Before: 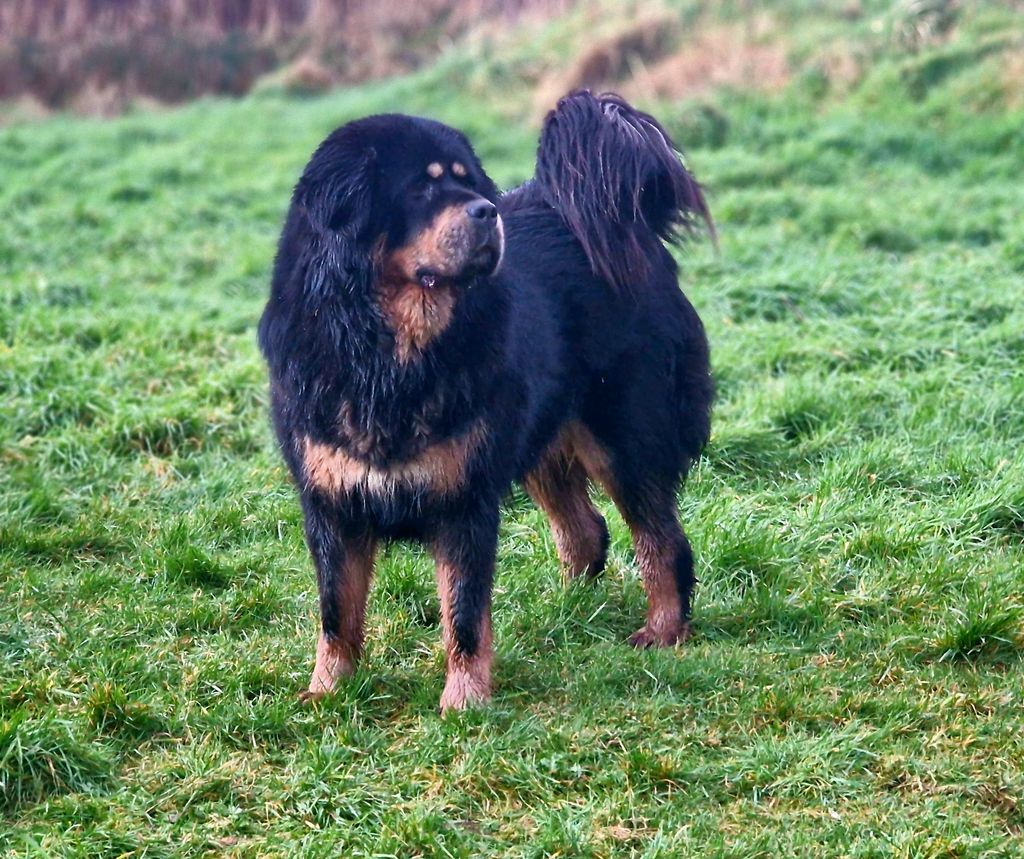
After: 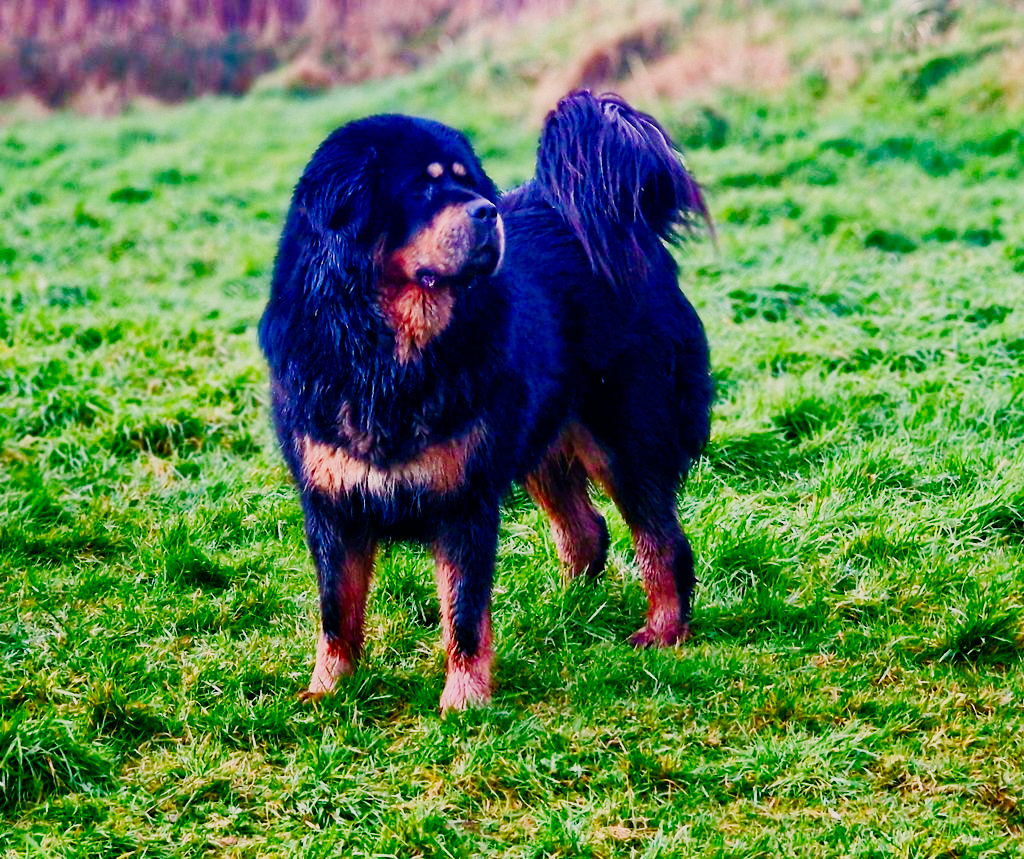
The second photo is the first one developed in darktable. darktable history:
color balance rgb: linear chroma grading › global chroma 18.9%, perceptual saturation grading › global saturation 20%, perceptual saturation grading › highlights -25%, perceptual saturation grading › shadows 50%, global vibrance 18.93%
sigmoid: contrast 1.7, skew -0.2, preserve hue 0%, red attenuation 0.1, red rotation 0.035, green attenuation 0.1, green rotation -0.017, blue attenuation 0.15, blue rotation -0.052, base primaries Rec2020
color correction: highlights a* 3.22, highlights b* 1.93, saturation 1.19
